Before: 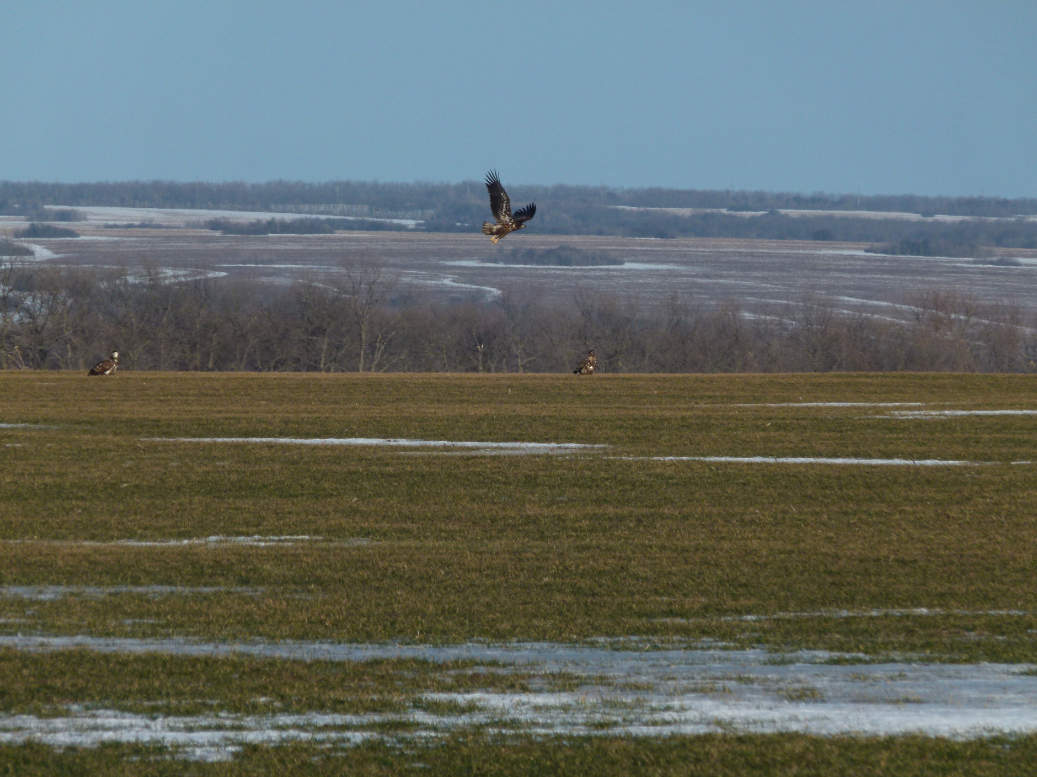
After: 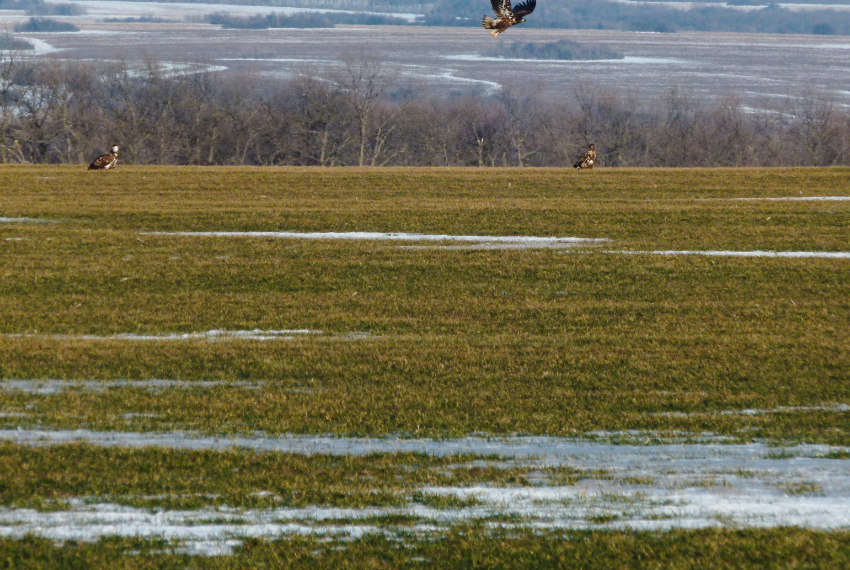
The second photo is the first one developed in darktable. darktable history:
exposure: black level correction 0.001, exposure -0.125 EV, compensate exposure bias true, compensate highlight preservation false
base curve: curves: ch0 [(0, 0) (0.028, 0.03) (0.121, 0.232) (0.46, 0.748) (0.859, 0.968) (1, 1)], preserve colors none
crop: top 26.531%, right 17.959%
